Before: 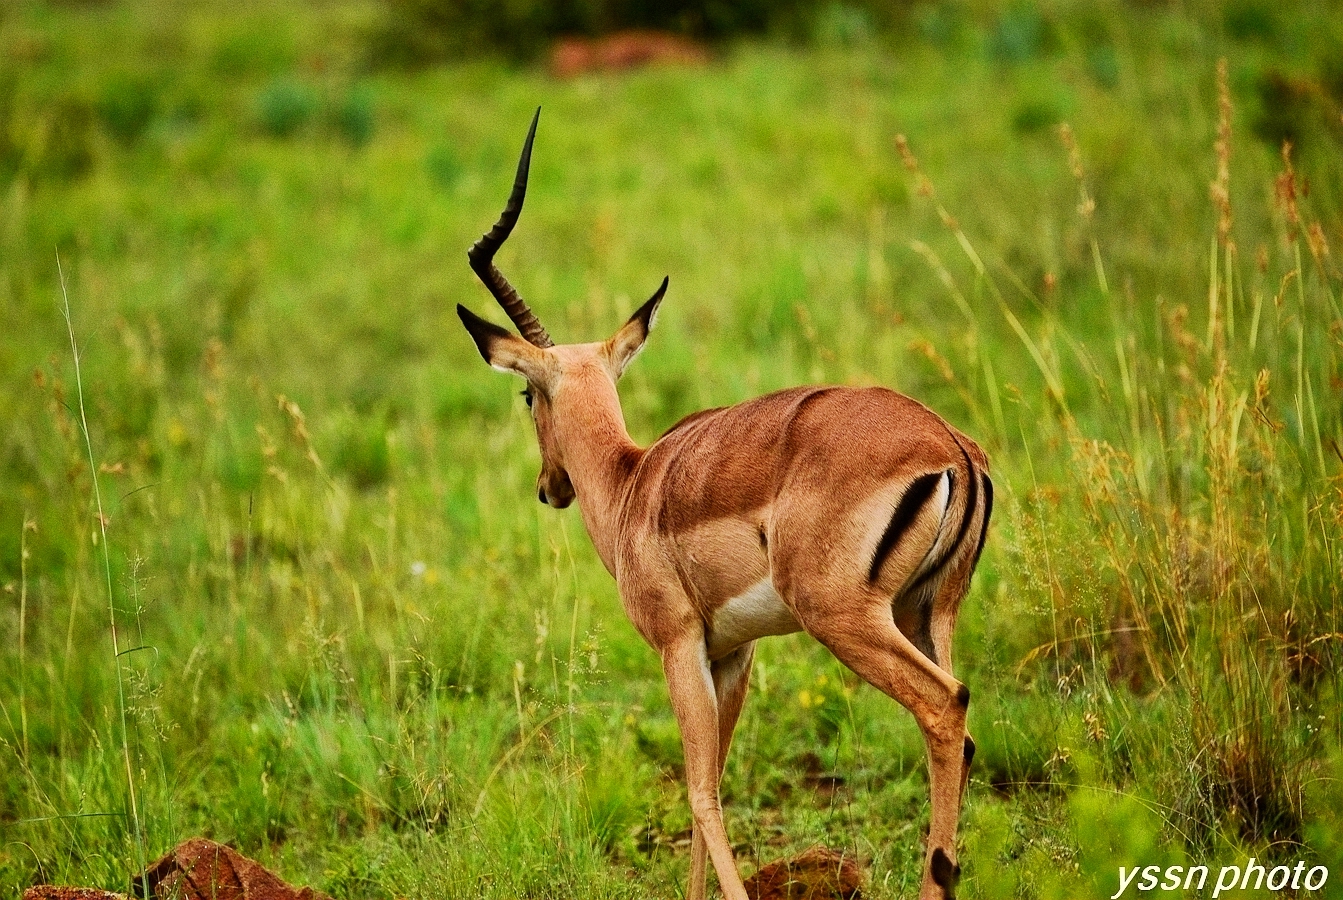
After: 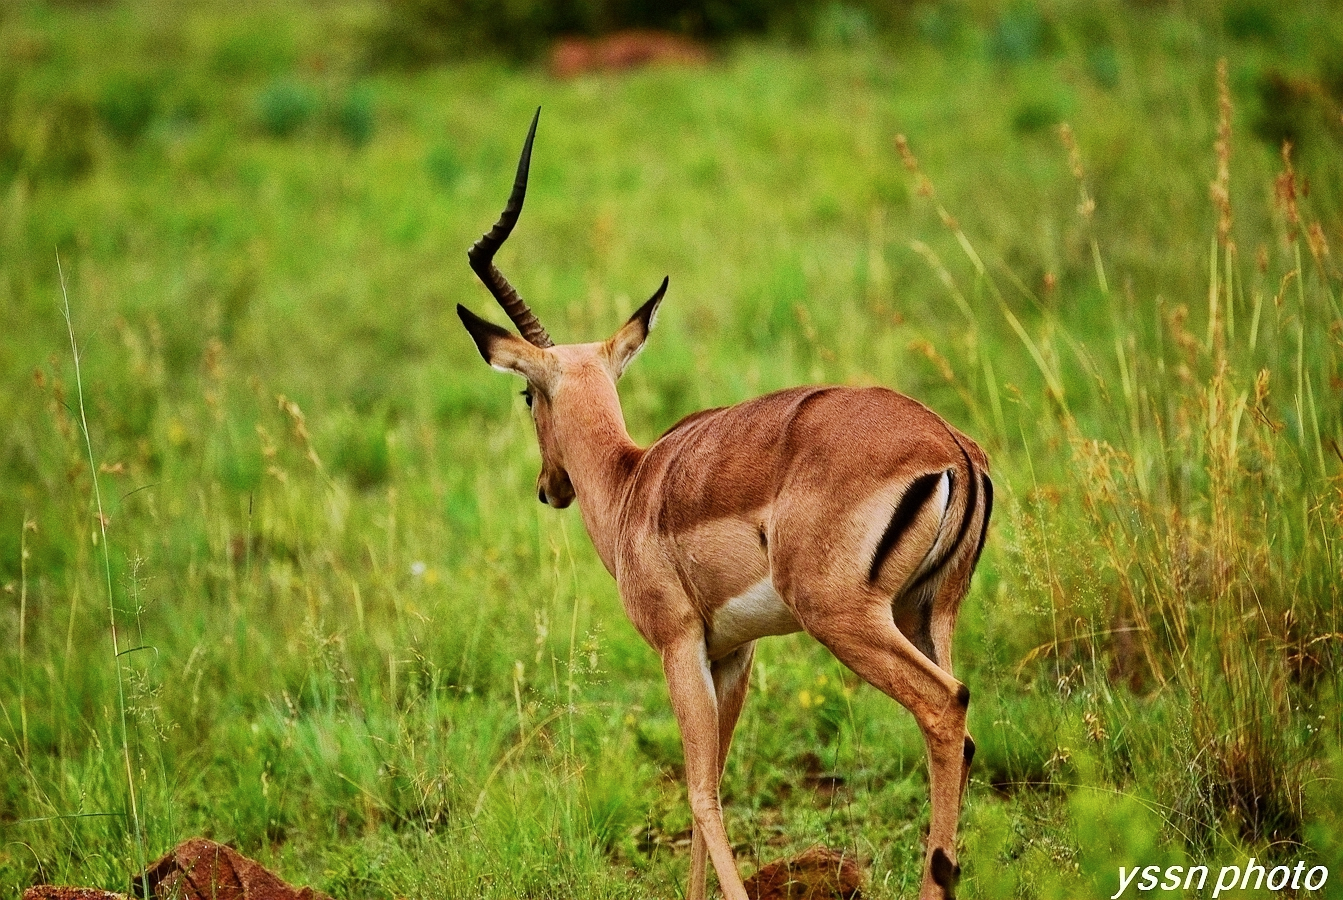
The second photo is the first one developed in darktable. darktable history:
color calibration: illuminant as shot in camera, x 0.358, y 0.373, temperature 4628.91 K
color zones: curves: ch0 [(0.068, 0.464) (0.25, 0.5) (0.48, 0.508) (0.75, 0.536) (0.886, 0.476) (0.967, 0.456)]; ch1 [(0.066, 0.456) (0.25, 0.5) (0.616, 0.508) (0.746, 0.56) (0.934, 0.444)]
